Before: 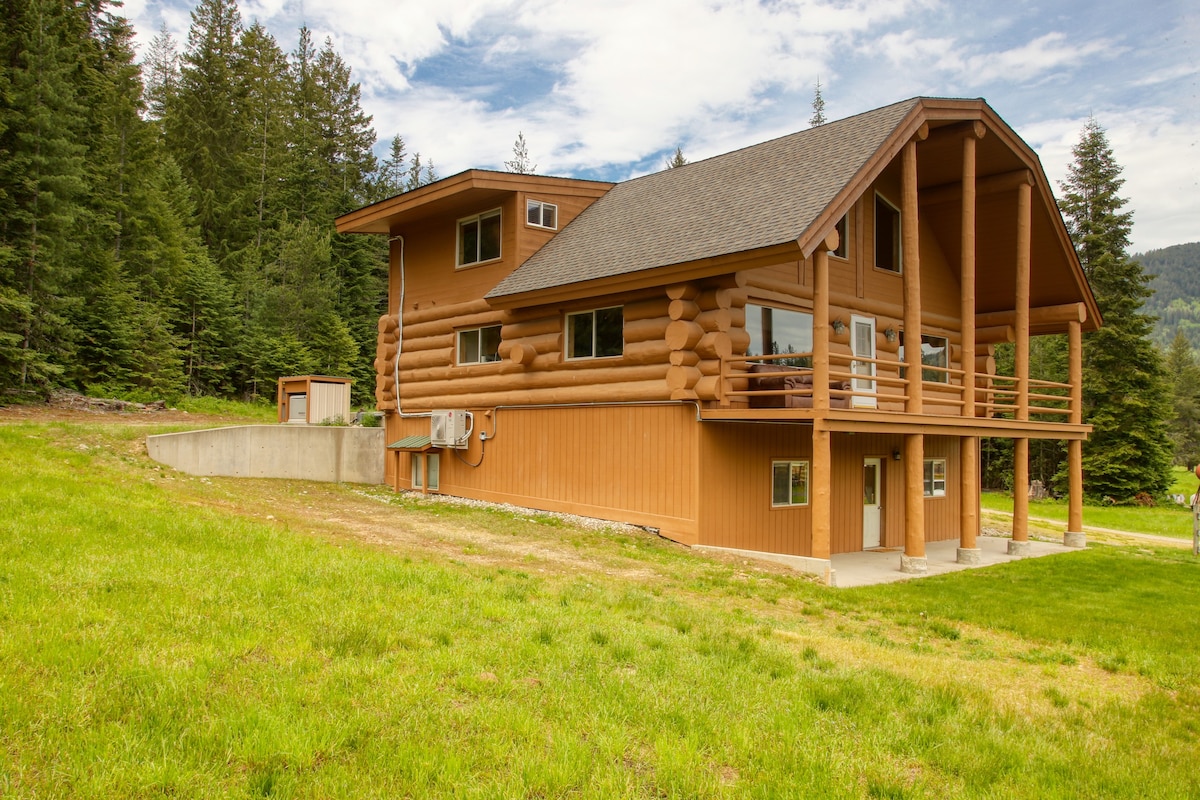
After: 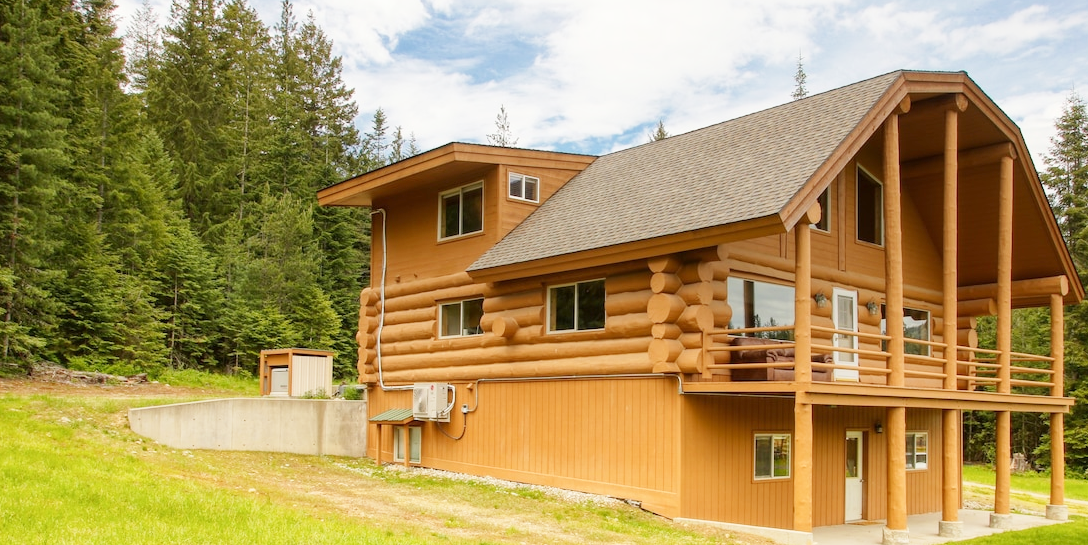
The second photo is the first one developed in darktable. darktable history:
levels: levels [0, 0.498, 1]
crop: left 1.536%, top 3.399%, right 7.782%, bottom 28.424%
base curve: curves: ch0 [(0, 0) (0.204, 0.334) (0.55, 0.733) (1, 1)], preserve colors none
